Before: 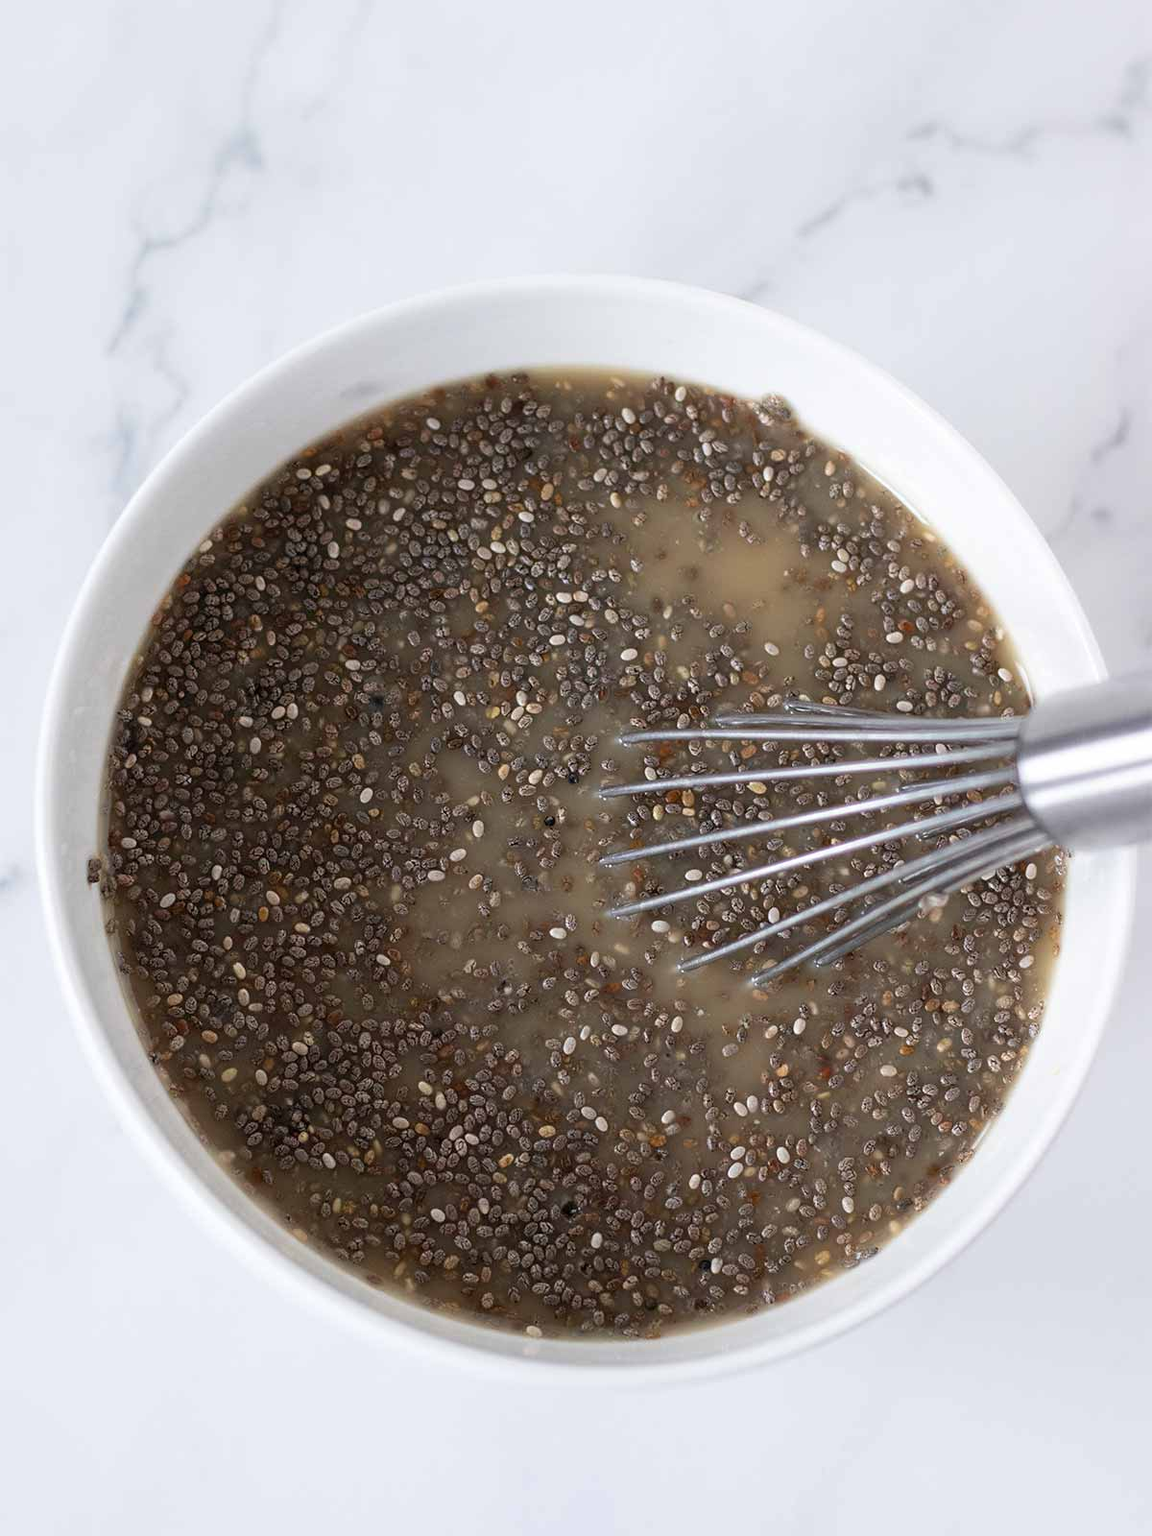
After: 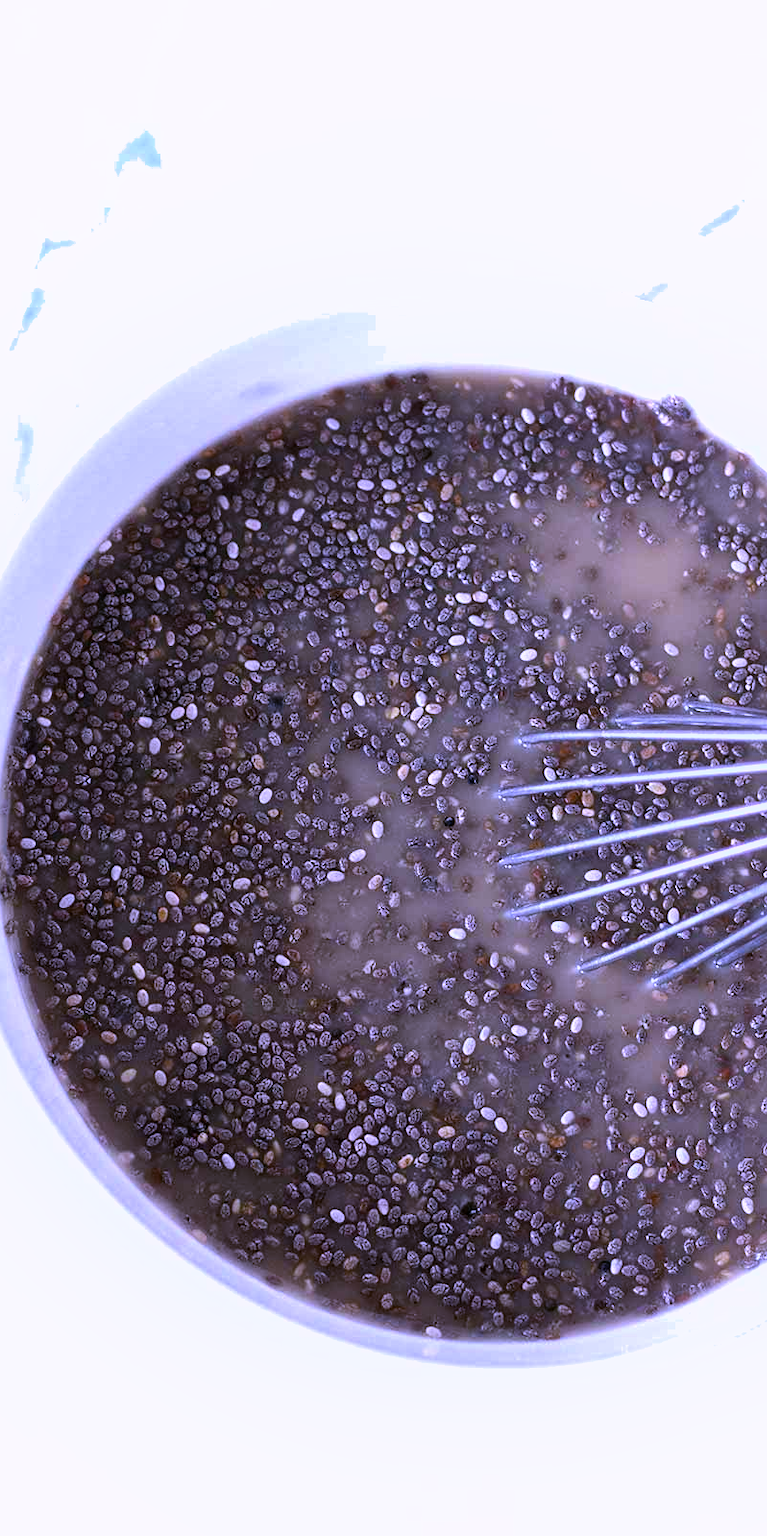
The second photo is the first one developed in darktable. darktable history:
crop and rotate: left 8.786%, right 24.548%
white balance: red 0.98, blue 1.61
tone equalizer: -8 EV -0.417 EV, -7 EV -0.389 EV, -6 EV -0.333 EV, -5 EV -0.222 EV, -3 EV 0.222 EV, -2 EV 0.333 EV, -1 EV 0.389 EV, +0 EV 0.417 EV, edges refinement/feathering 500, mask exposure compensation -1.57 EV, preserve details no
shadows and highlights: low approximation 0.01, soften with gaussian
